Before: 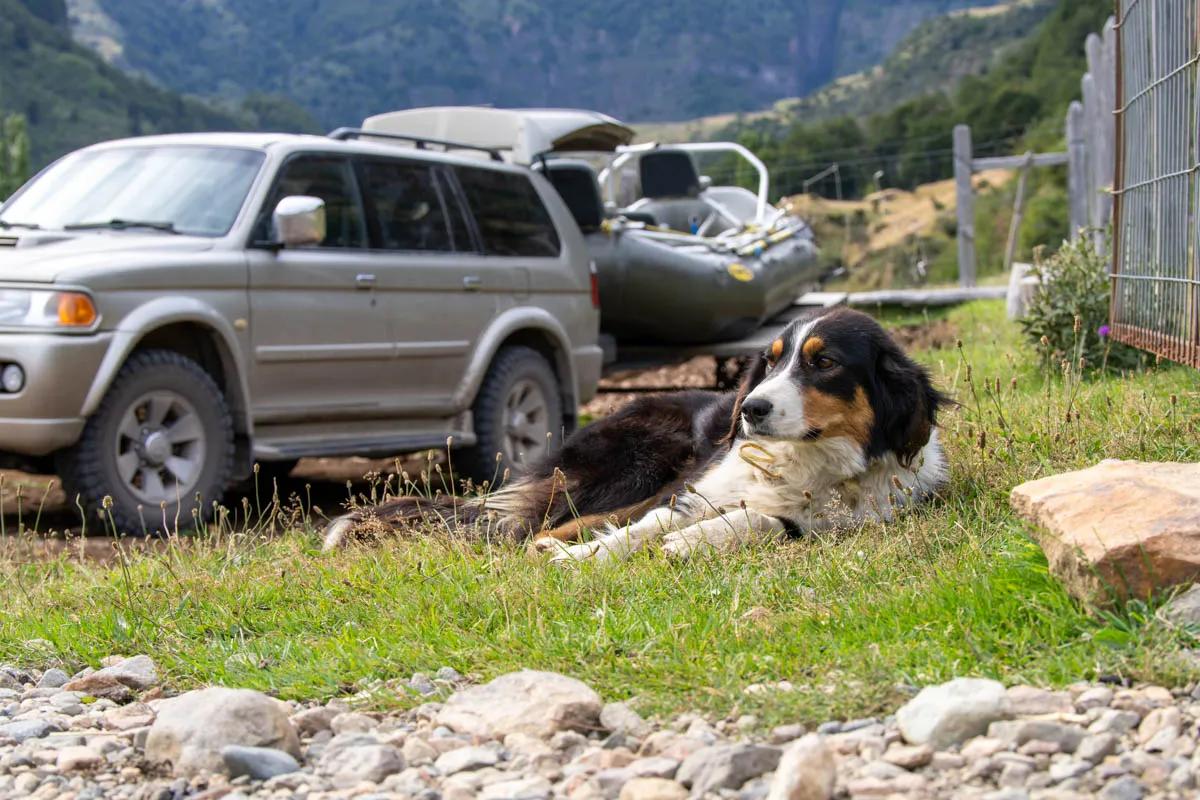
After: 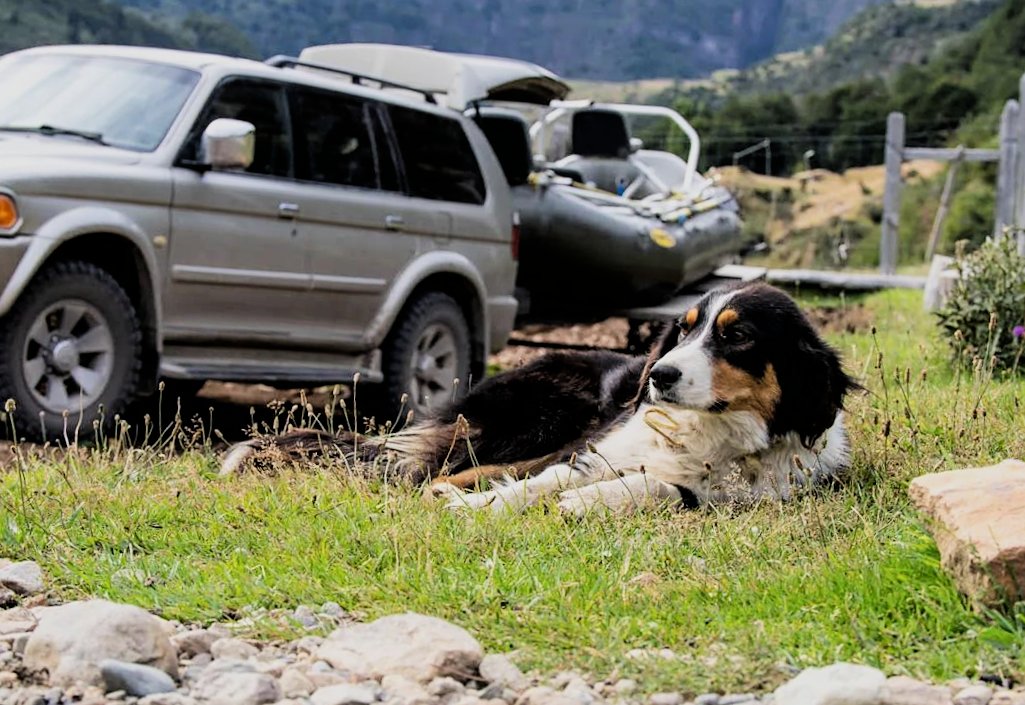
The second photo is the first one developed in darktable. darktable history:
crop and rotate: angle -3.27°, left 5.211%, top 5.211%, right 4.607%, bottom 4.607%
rotate and perspective: rotation 2.27°, automatic cropping off
sharpen: amount 0.2
filmic rgb: black relative exposure -5 EV, hardness 2.88, contrast 1.3, highlights saturation mix -10%
